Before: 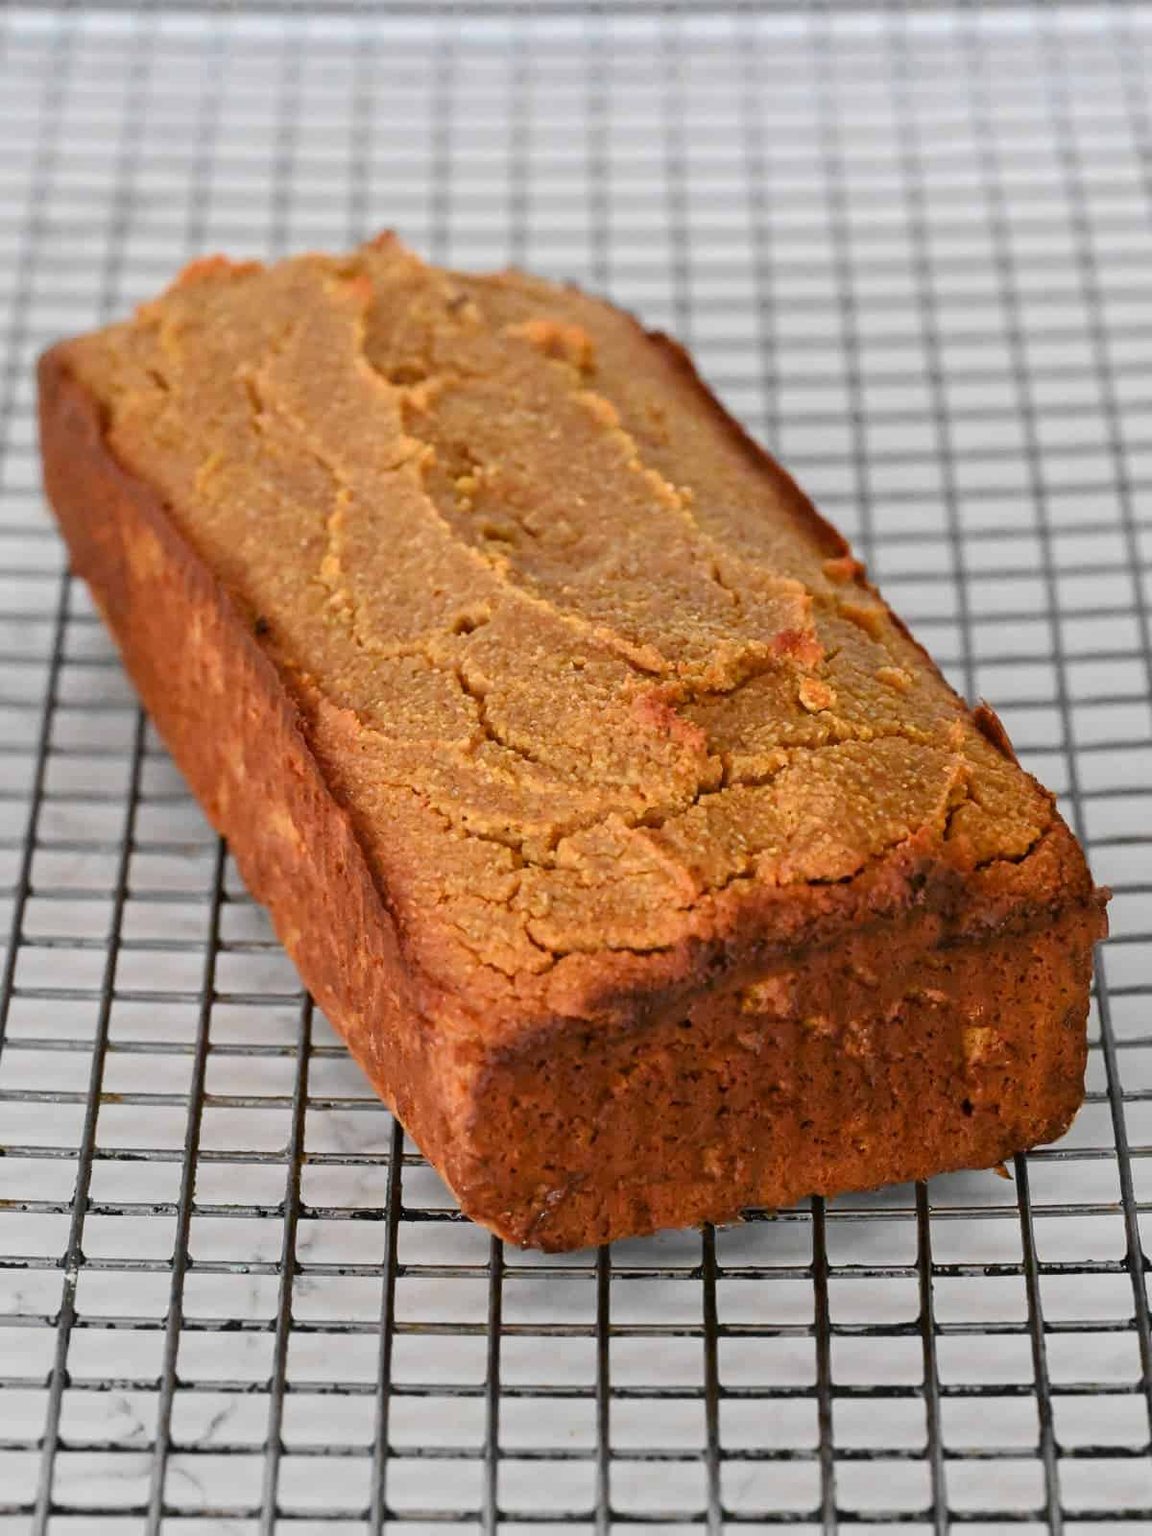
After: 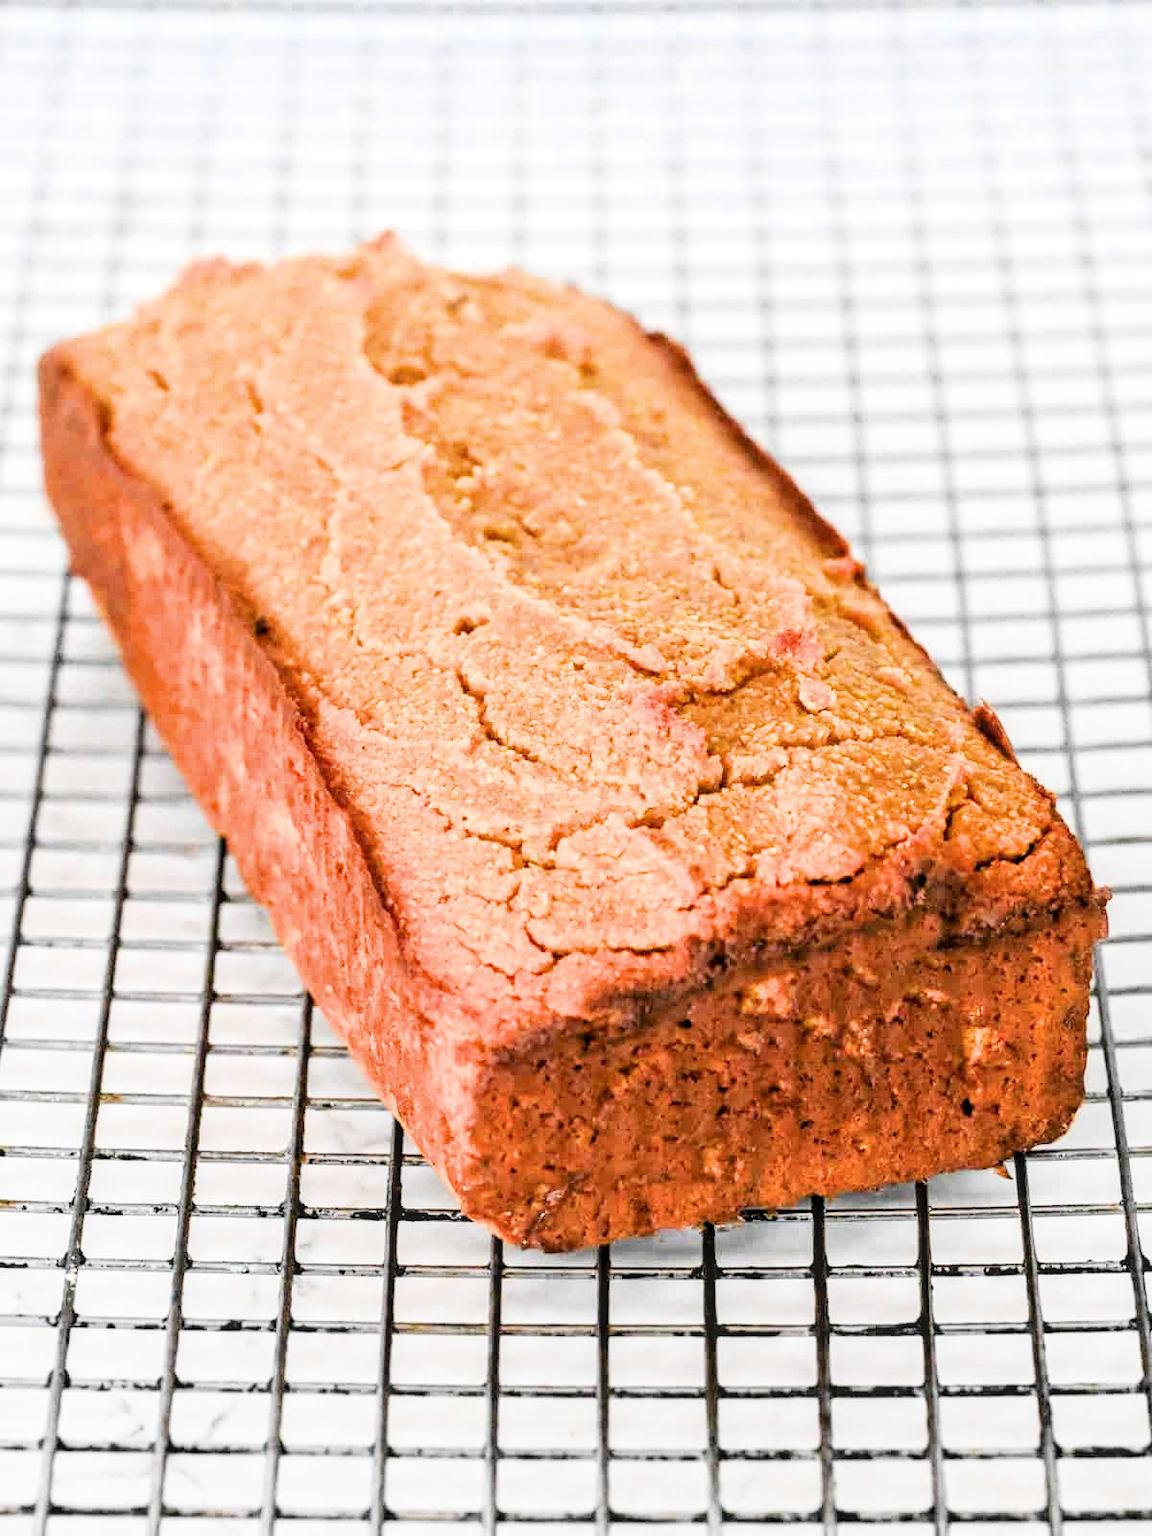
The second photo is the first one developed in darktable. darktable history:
local contrast: on, module defaults
filmic rgb: black relative exposure -5 EV, hardness 2.88, contrast 1.4
exposure: black level correction 0, exposure 1.5 EV, compensate exposure bias true, compensate highlight preservation false
color balance rgb: global vibrance 10%
